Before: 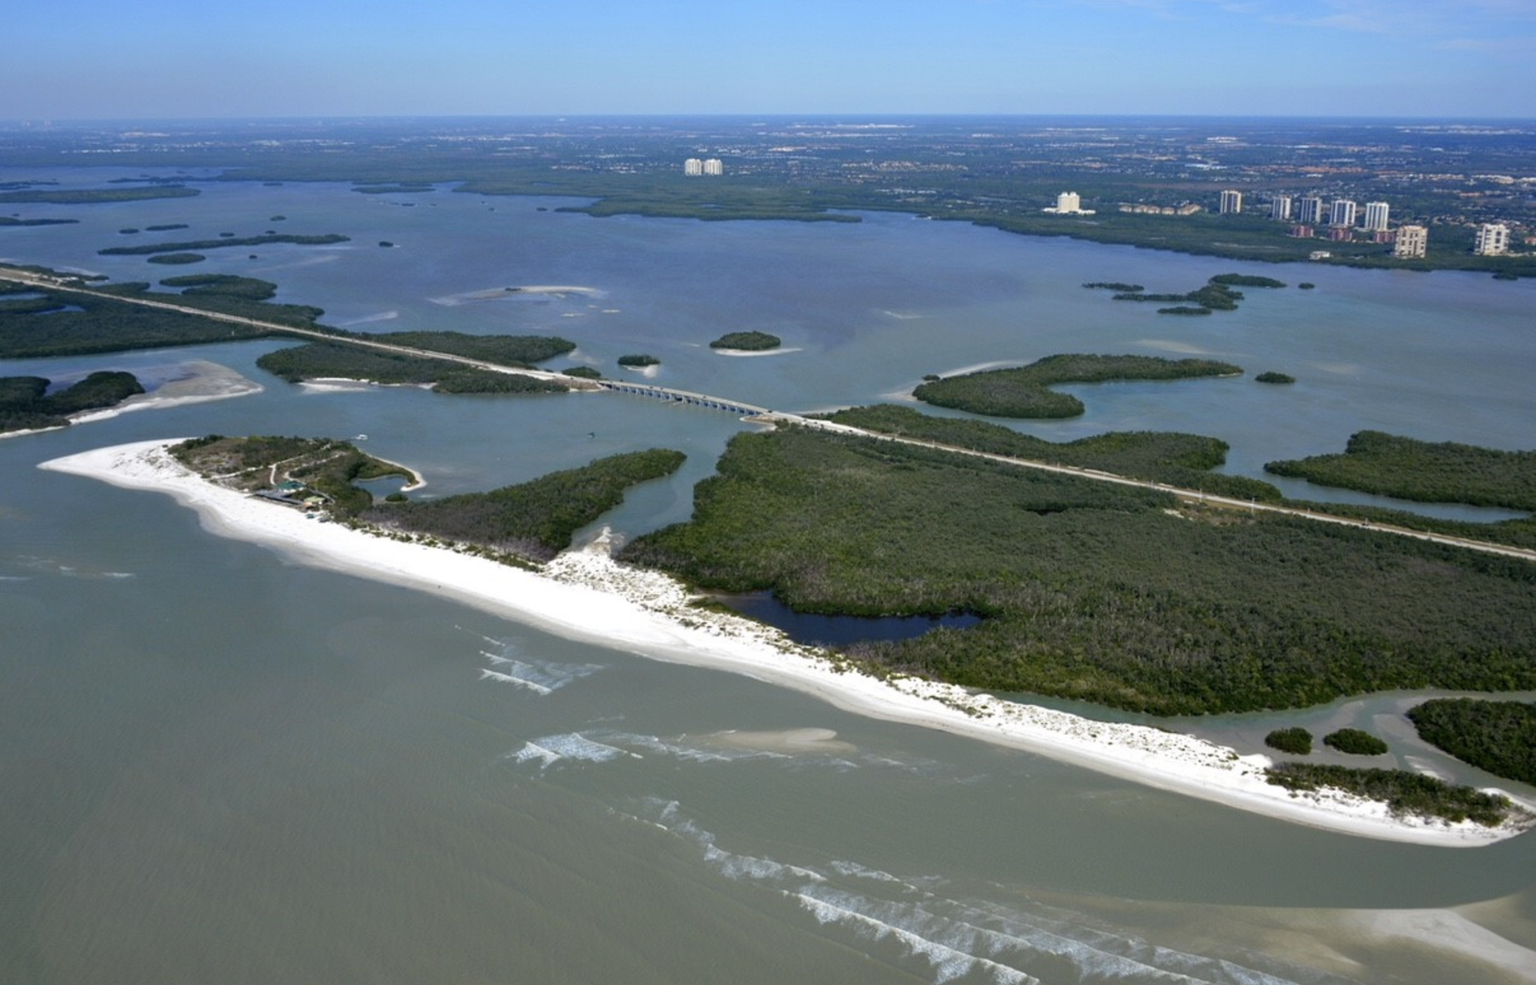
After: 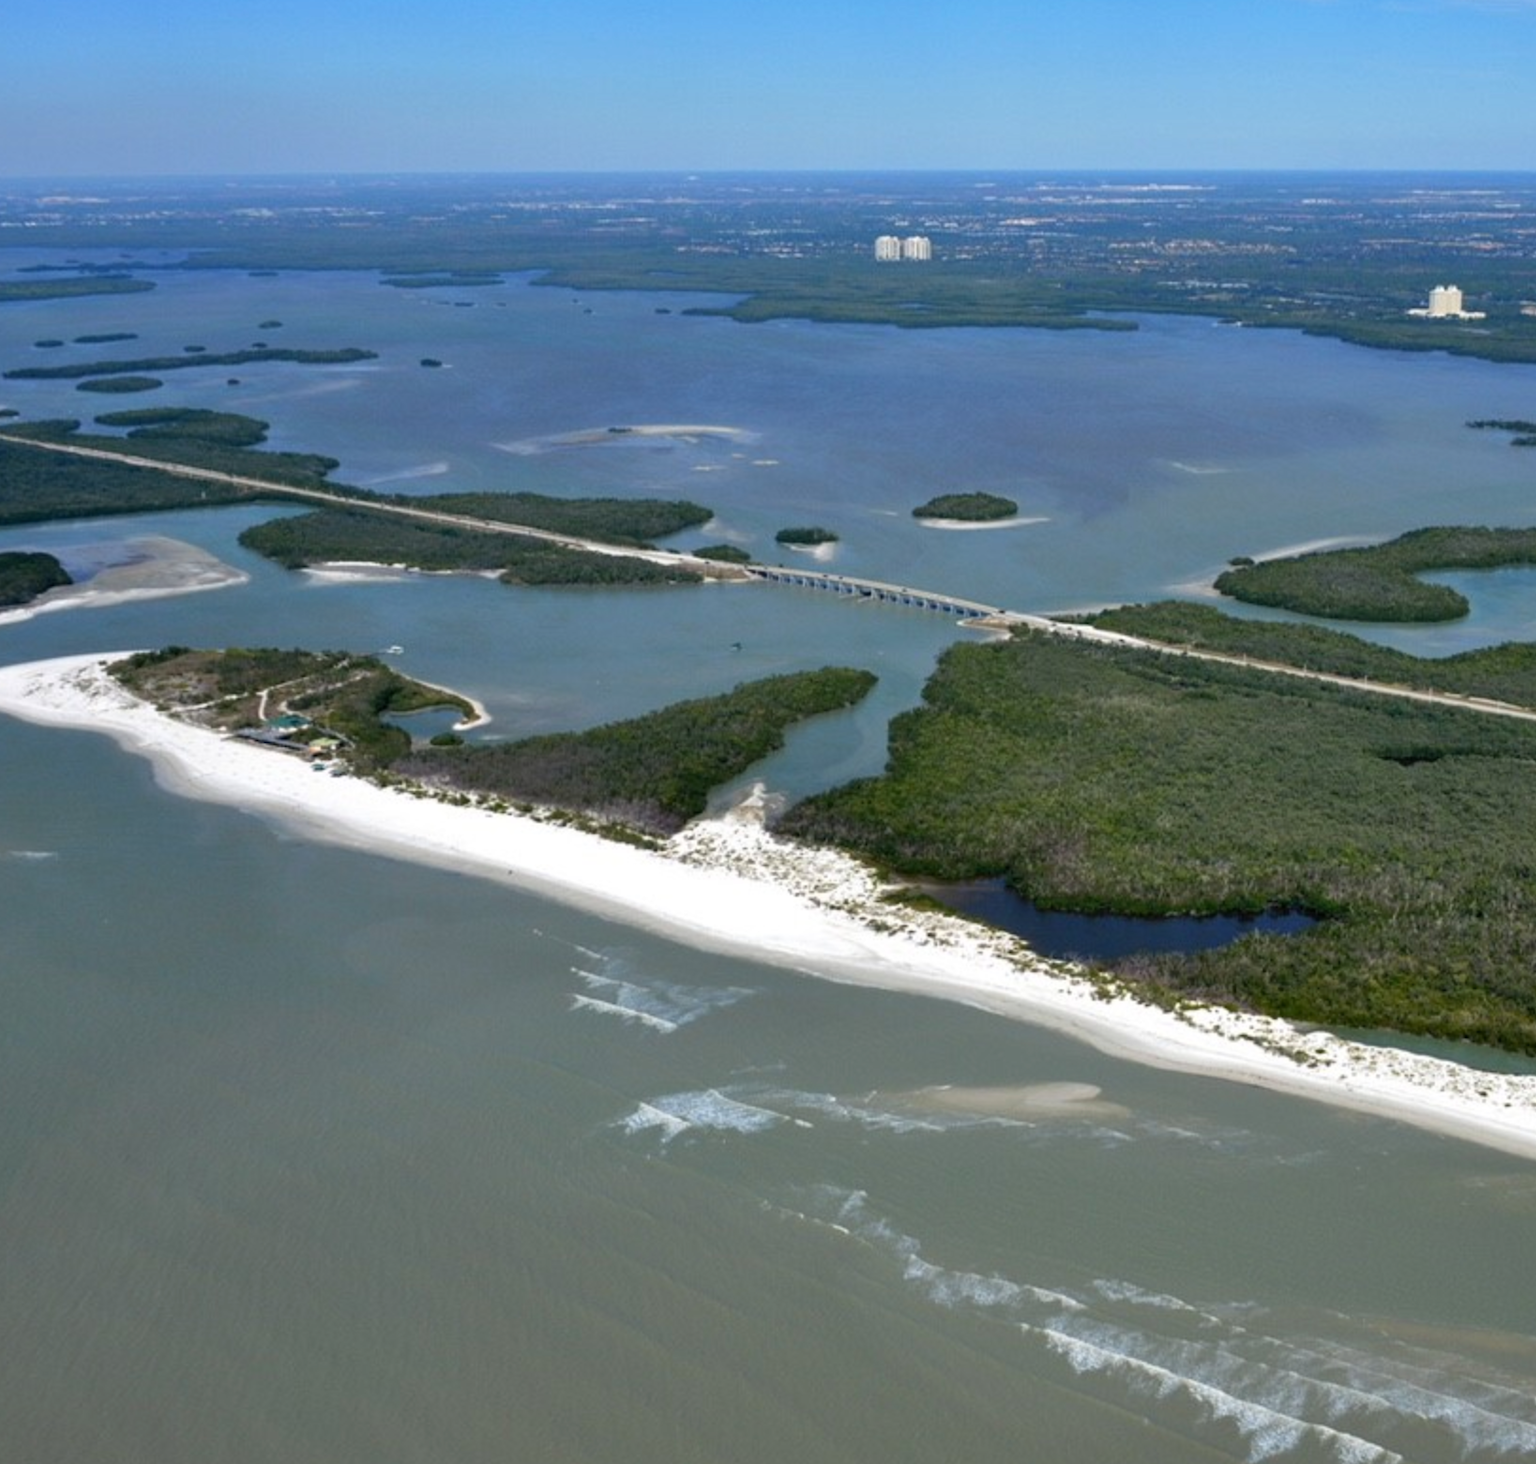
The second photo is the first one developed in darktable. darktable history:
crop and rotate: left 6.268%, right 26.455%
shadows and highlights: highlights color adjustment 52.78%, low approximation 0.01, soften with gaussian
